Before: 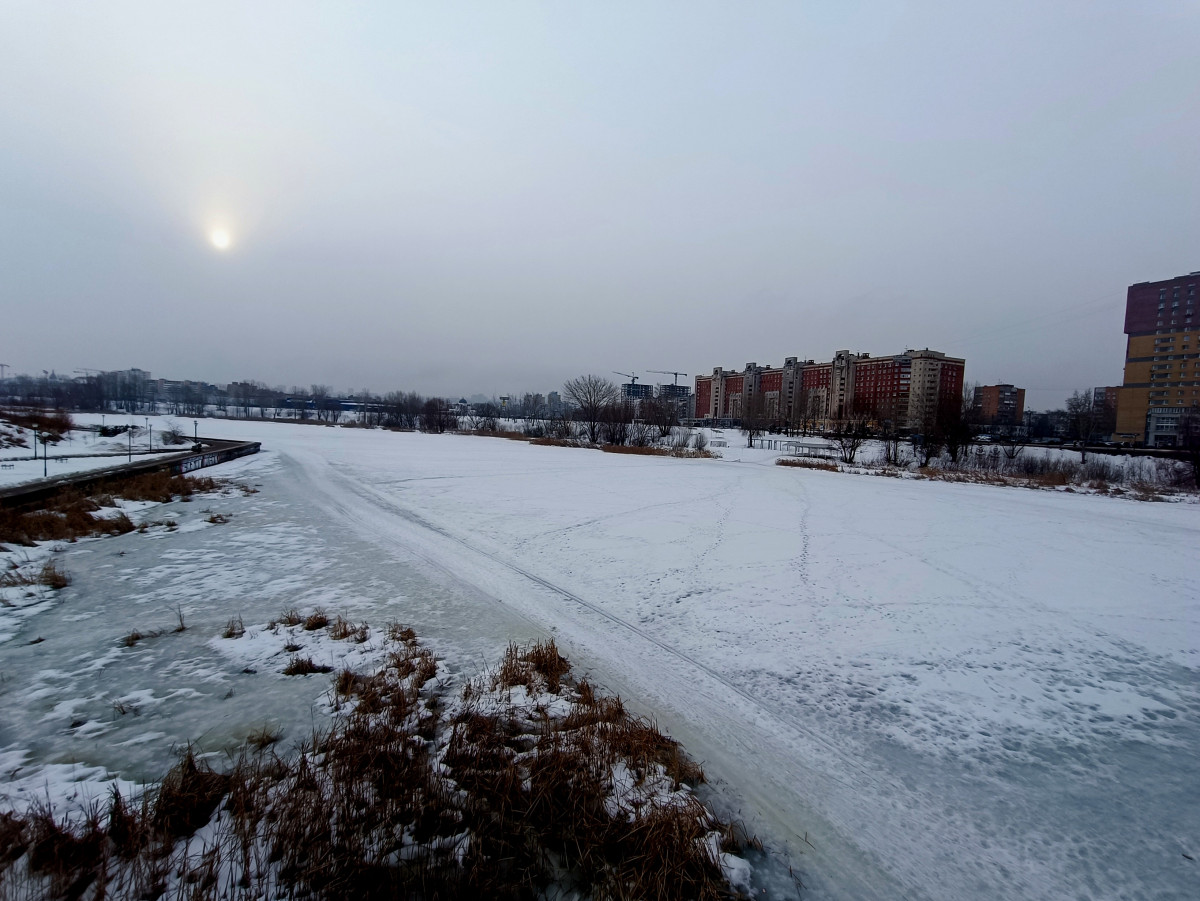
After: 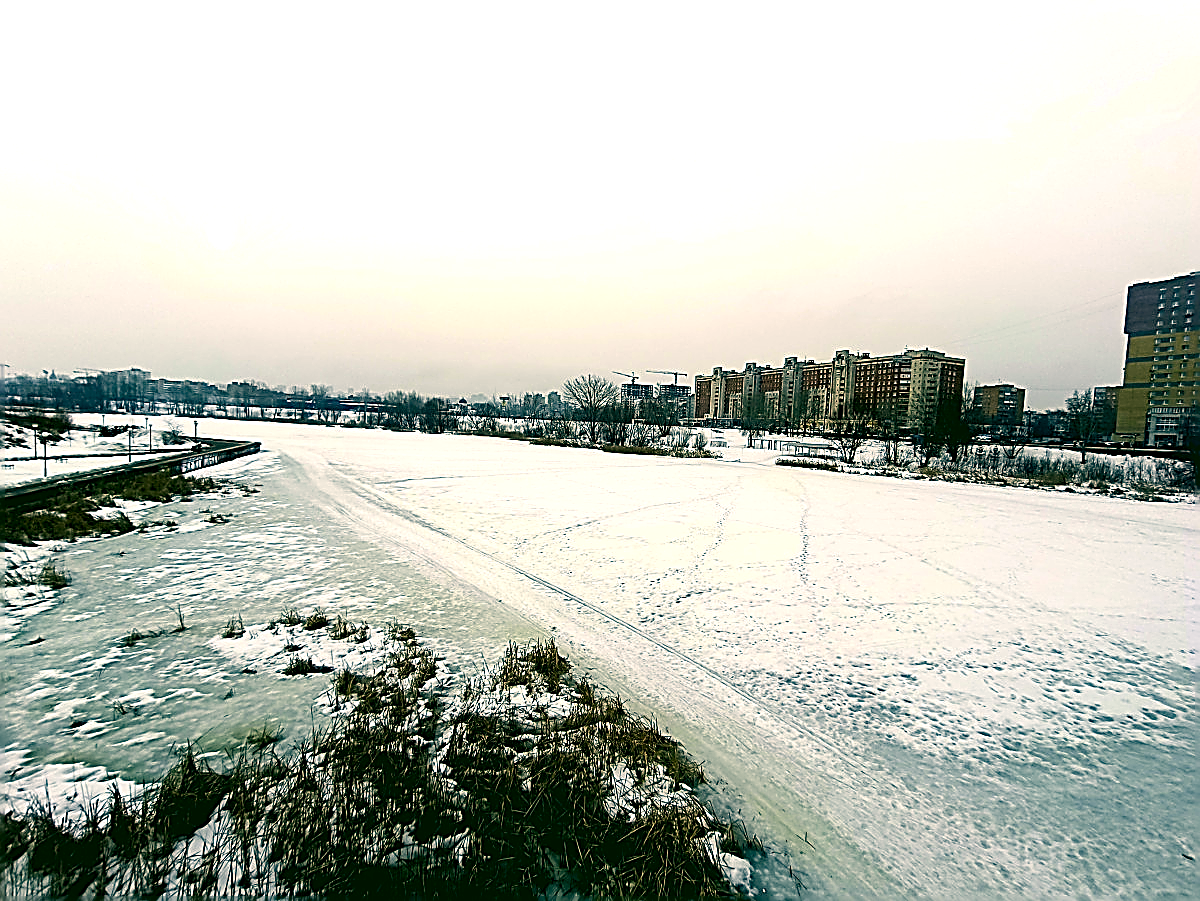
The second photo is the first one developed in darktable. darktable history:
white balance: red 0.954, blue 1.079
exposure: black level correction 0, exposure 1.173 EV, compensate exposure bias true, compensate highlight preservation false
color correction: highlights a* 5.62, highlights b* 33.57, shadows a* -25.86, shadows b* 4.02
sharpen: amount 2
